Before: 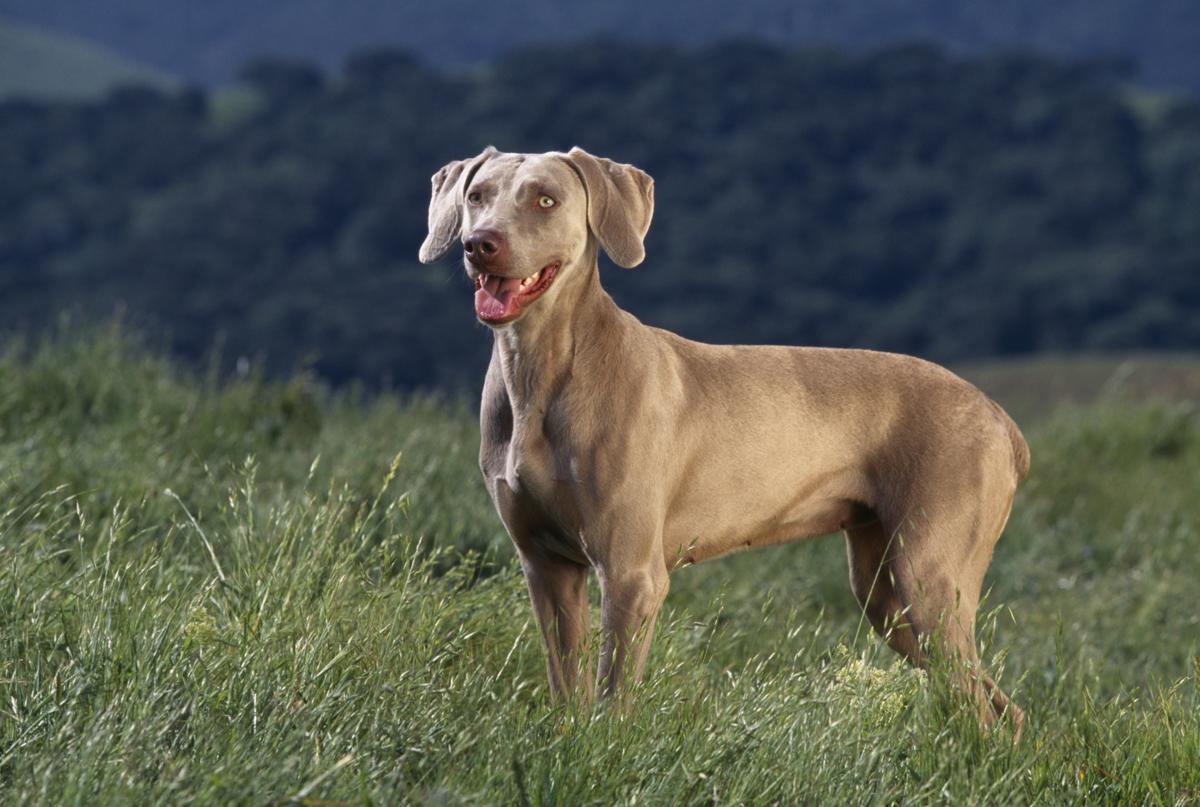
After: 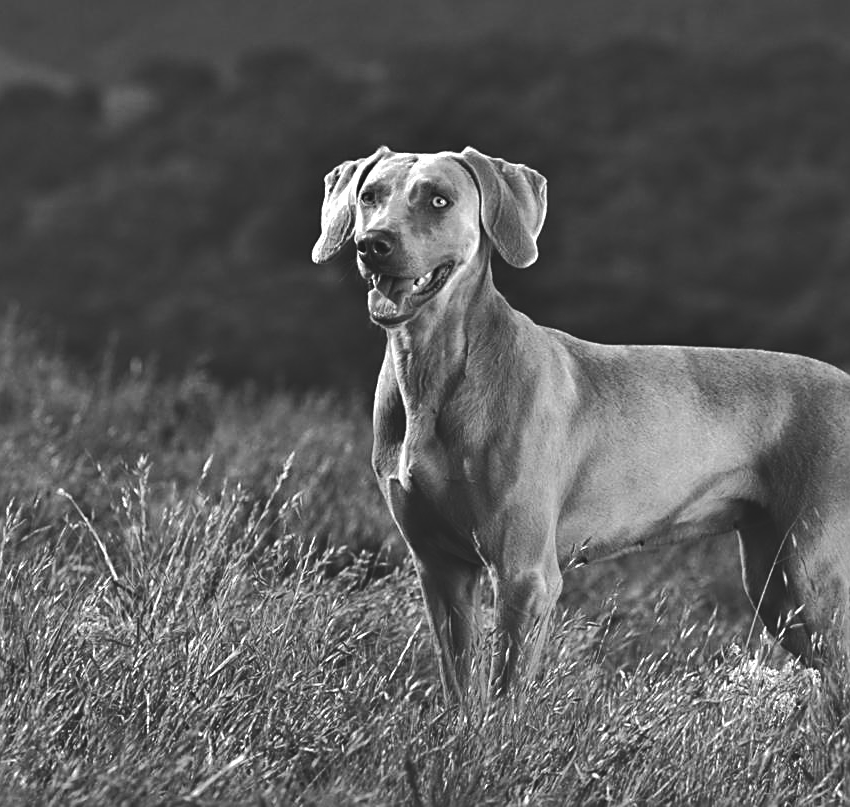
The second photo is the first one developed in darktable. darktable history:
contrast brightness saturation: contrast 0.194, brightness -0.108, saturation 0.205
shadows and highlights: shadows 40.06, highlights -59.72
crop and rotate: left 8.956%, right 20.203%
exposure: black level correction -0.063, exposure -0.05 EV, compensate highlight preservation false
contrast equalizer: octaves 7, y [[0.6 ×6], [0.55 ×6], [0 ×6], [0 ×6], [0 ×6]]
color zones: curves: ch0 [(0.002, 0.593) (0.143, 0.417) (0.285, 0.541) (0.455, 0.289) (0.608, 0.327) (0.727, 0.283) (0.869, 0.571) (1, 0.603)]; ch1 [(0, 0) (0.143, 0) (0.286, 0) (0.429, 0) (0.571, 0) (0.714, 0) (0.857, 0)]
sharpen: on, module defaults
